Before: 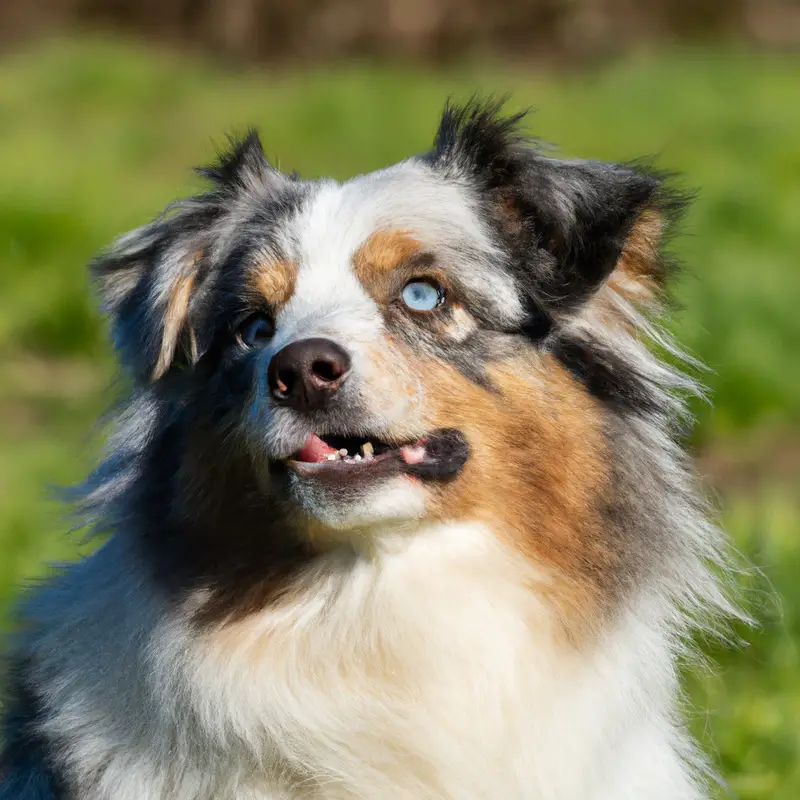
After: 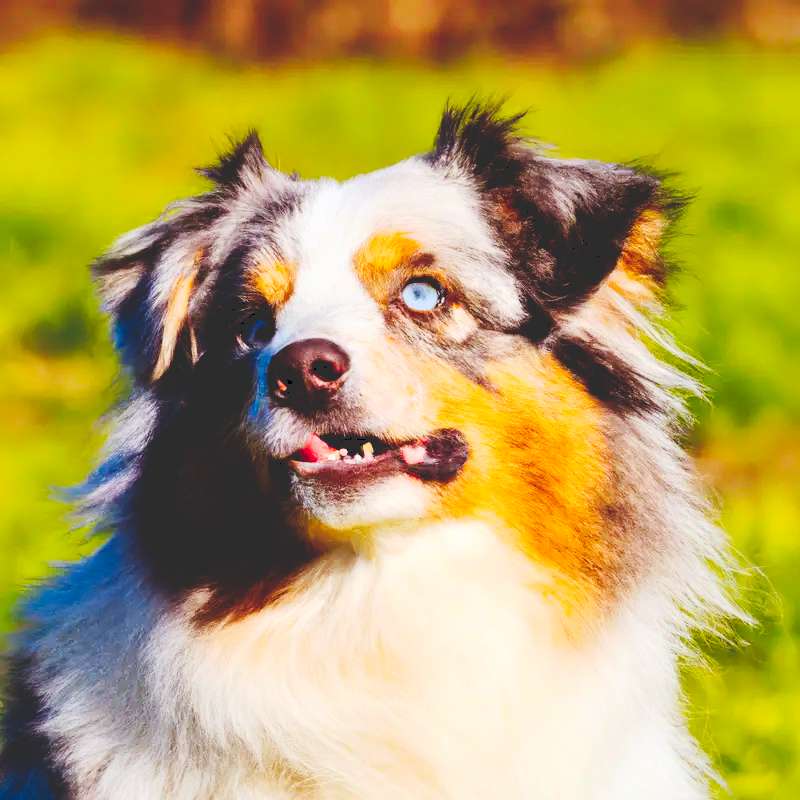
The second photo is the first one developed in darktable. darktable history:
tone curve: curves: ch0 [(0, 0) (0.003, 0.178) (0.011, 0.177) (0.025, 0.177) (0.044, 0.178) (0.069, 0.178) (0.1, 0.18) (0.136, 0.183) (0.177, 0.199) (0.224, 0.227) (0.277, 0.278) (0.335, 0.357) (0.399, 0.449) (0.468, 0.546) (0.543, 0.65) (0.623, 0.724) (0.709, 0.804) (0.801, 0.868) (0.898, 0.921) (1, 1)], preserve colors none
rgb levels: mode RGB, independent channels, levels [[0, 0.474, 1], [0, 0.5, 1], [0, 0.5, 1]]
color balance rgb: linear chroma grading › global chroma 15%, perceptual saturation grading › global saturation 30%
contrast brightness saturation: contrast 0.2, brightness 0.16, saturation 0.22
